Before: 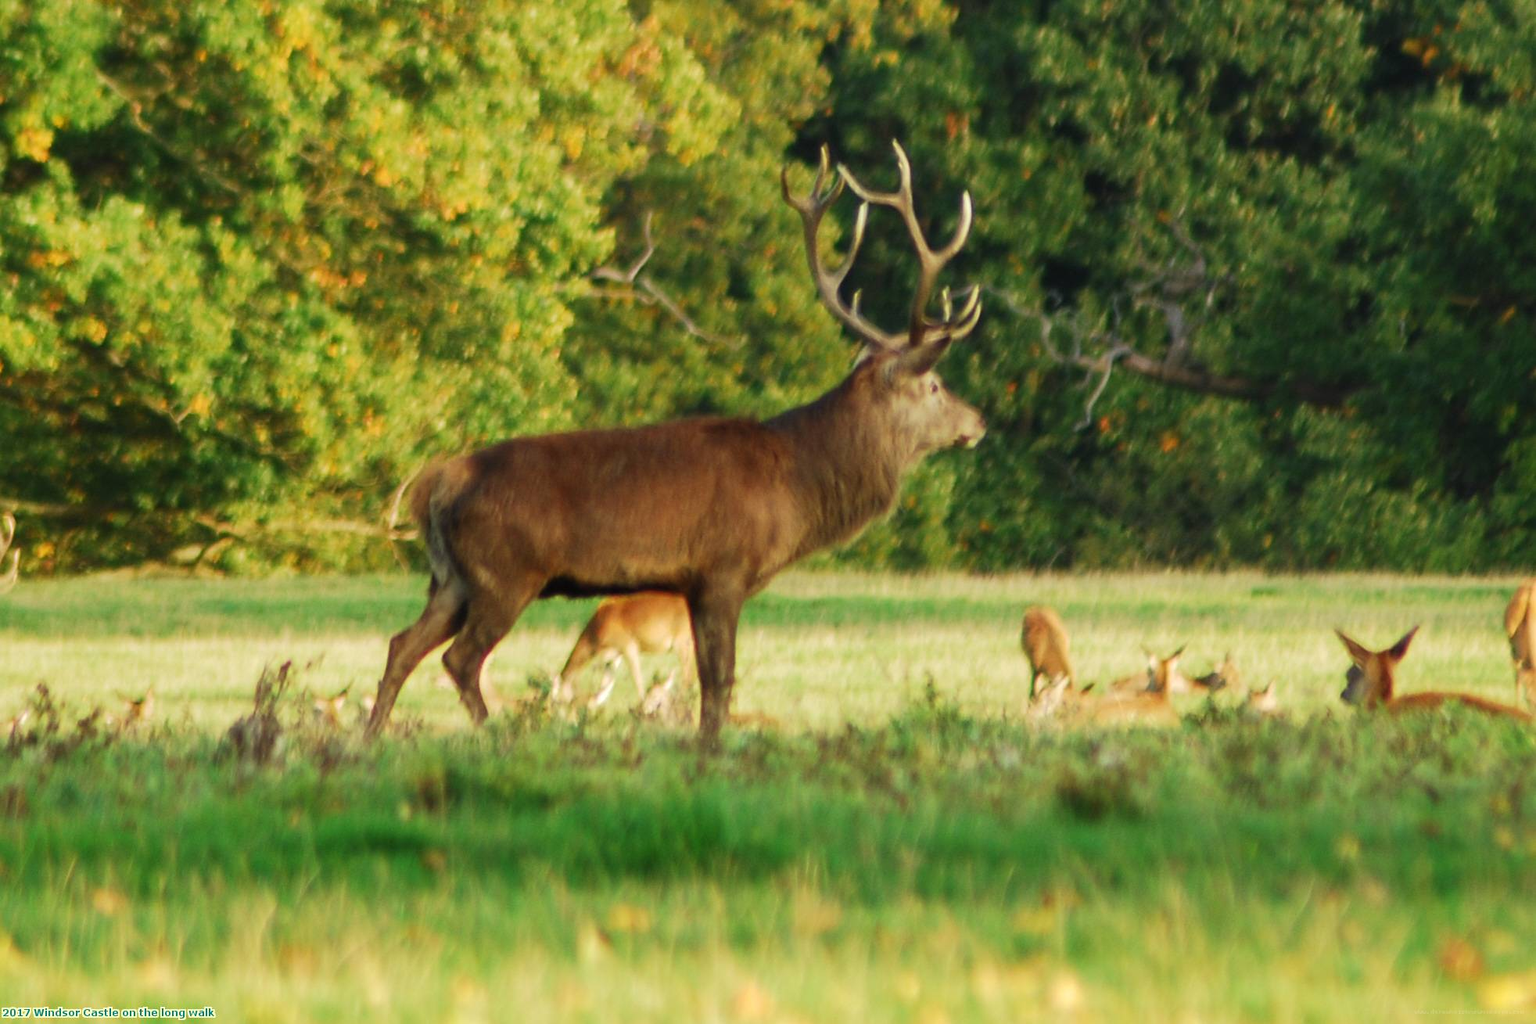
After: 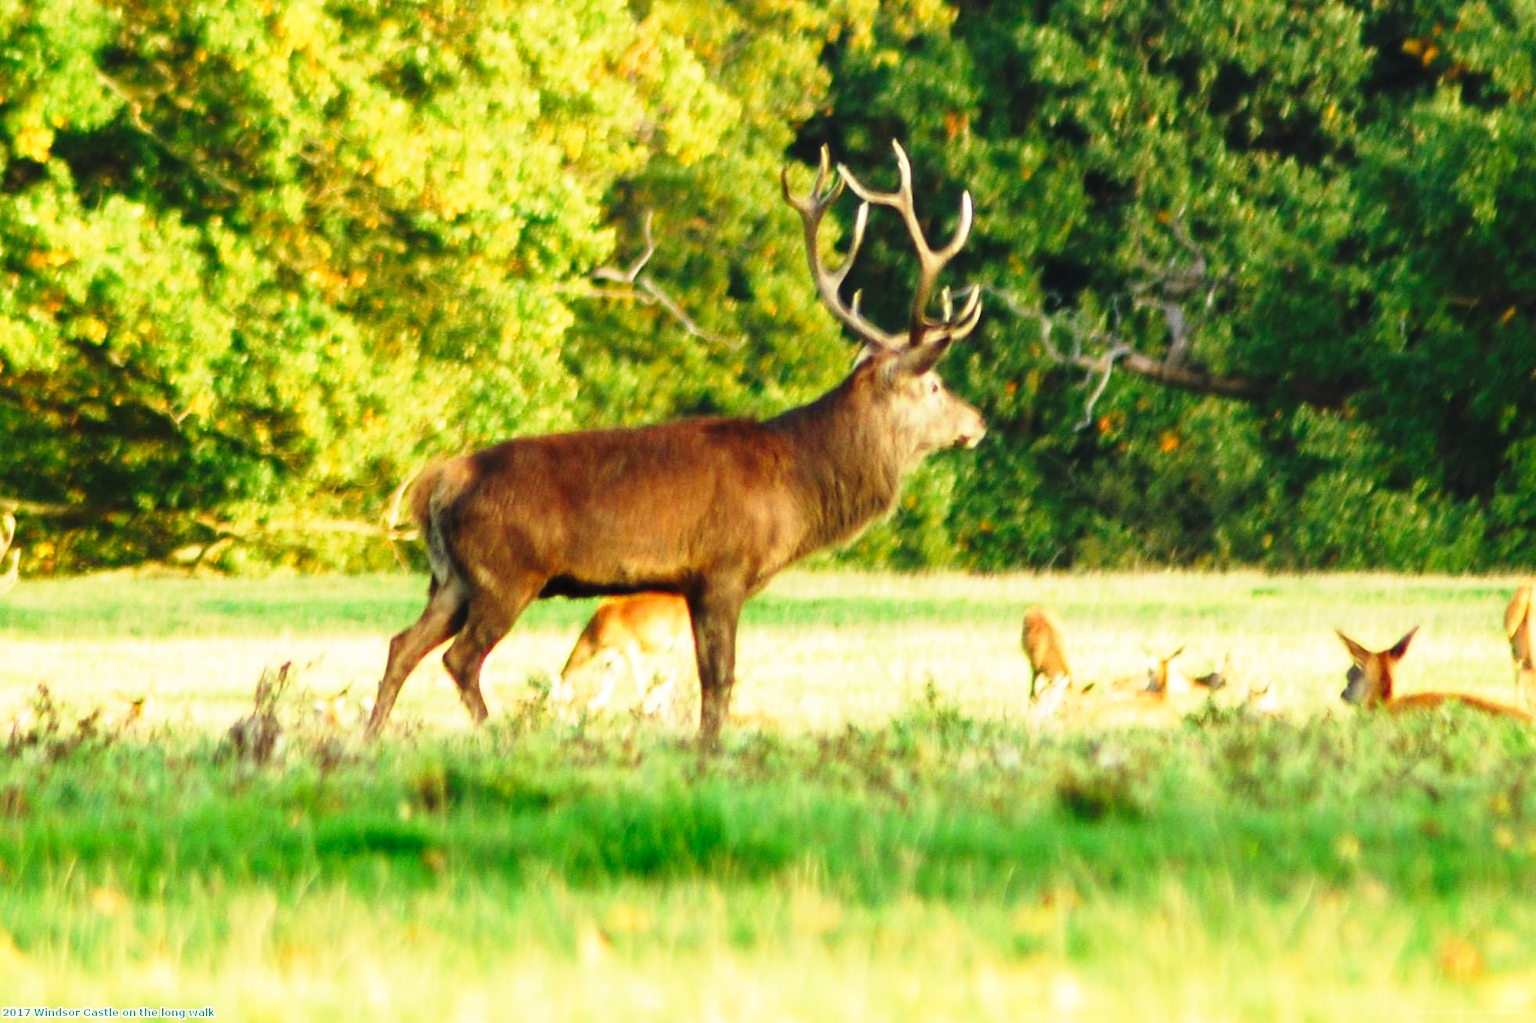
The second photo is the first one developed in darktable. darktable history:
white balance: red 0.986, blue 1.01
base curve: curves: ch0 [(0, 0) (0.026, 0.03) (0.109, 0.232) (0.351, 0.748) (0.669, 0.968) (1, 1)], preserve colors none
